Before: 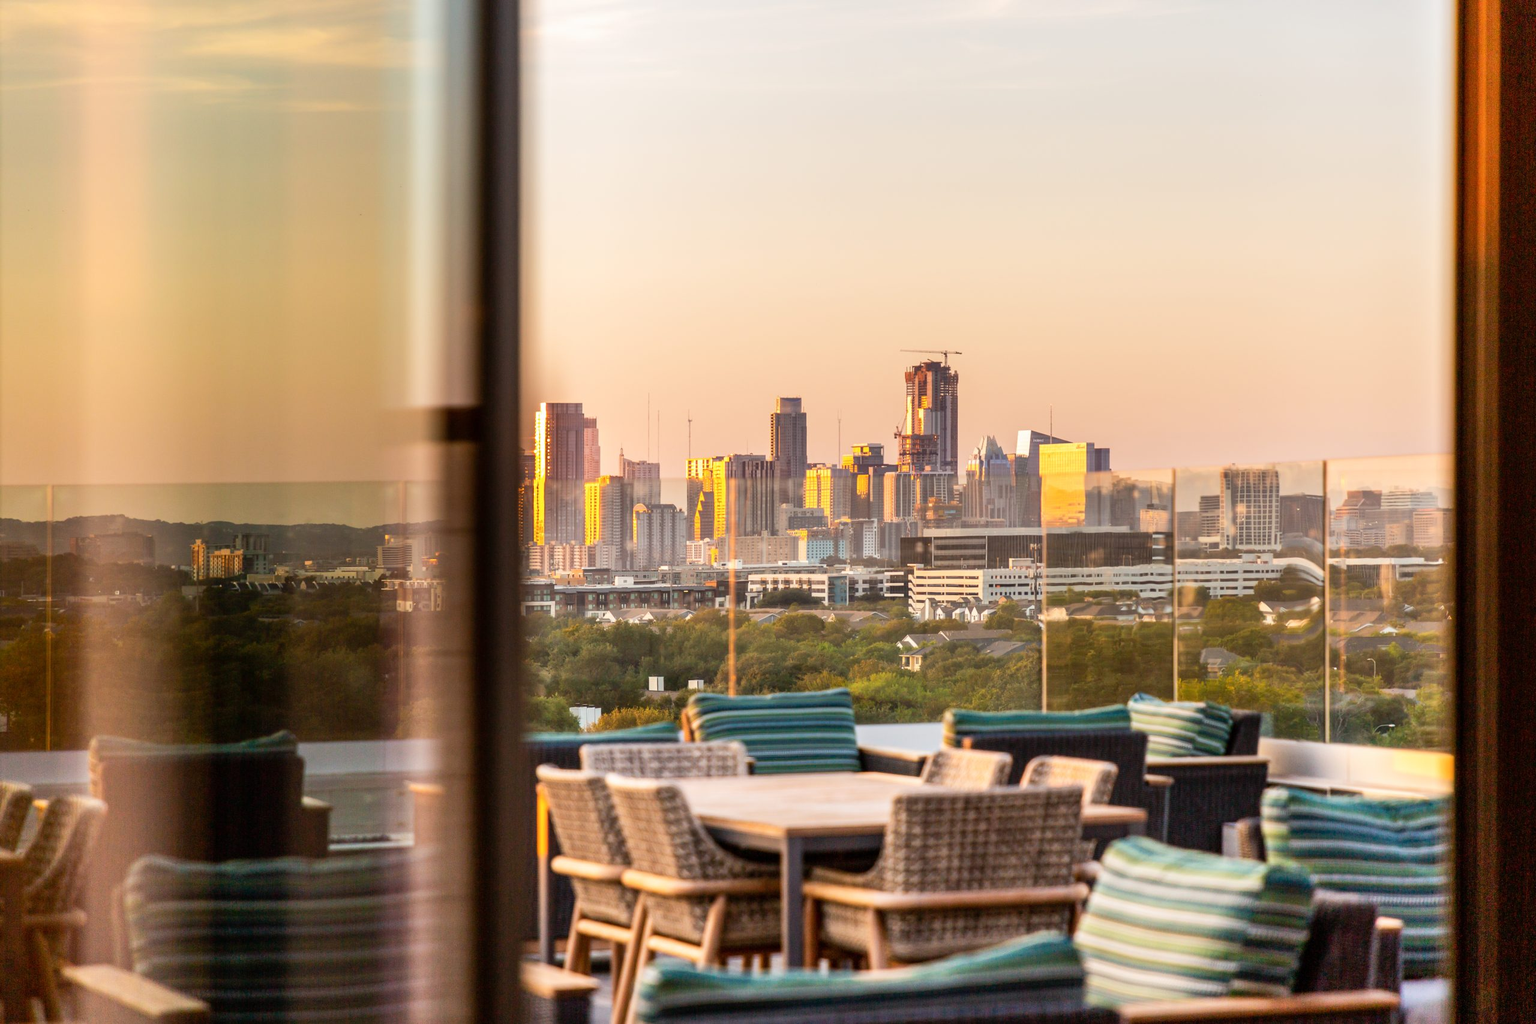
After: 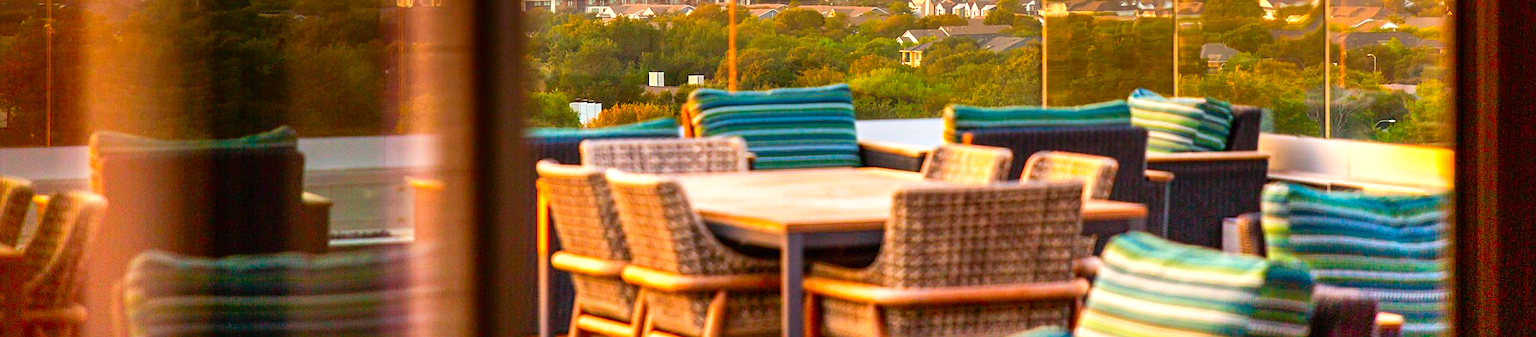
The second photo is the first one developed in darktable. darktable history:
color correction: highlights b* 0.041, saturation 1.83
crop and rotate: top 59.071%, bottom 7.913%
sharpen: on, module defaults
exposure: black level correction 0, exposure 0.5 EV, compensate highlight preservation false
shadows and highlights: shadows 25.23, white point adjustment -3, highlights -30.15
